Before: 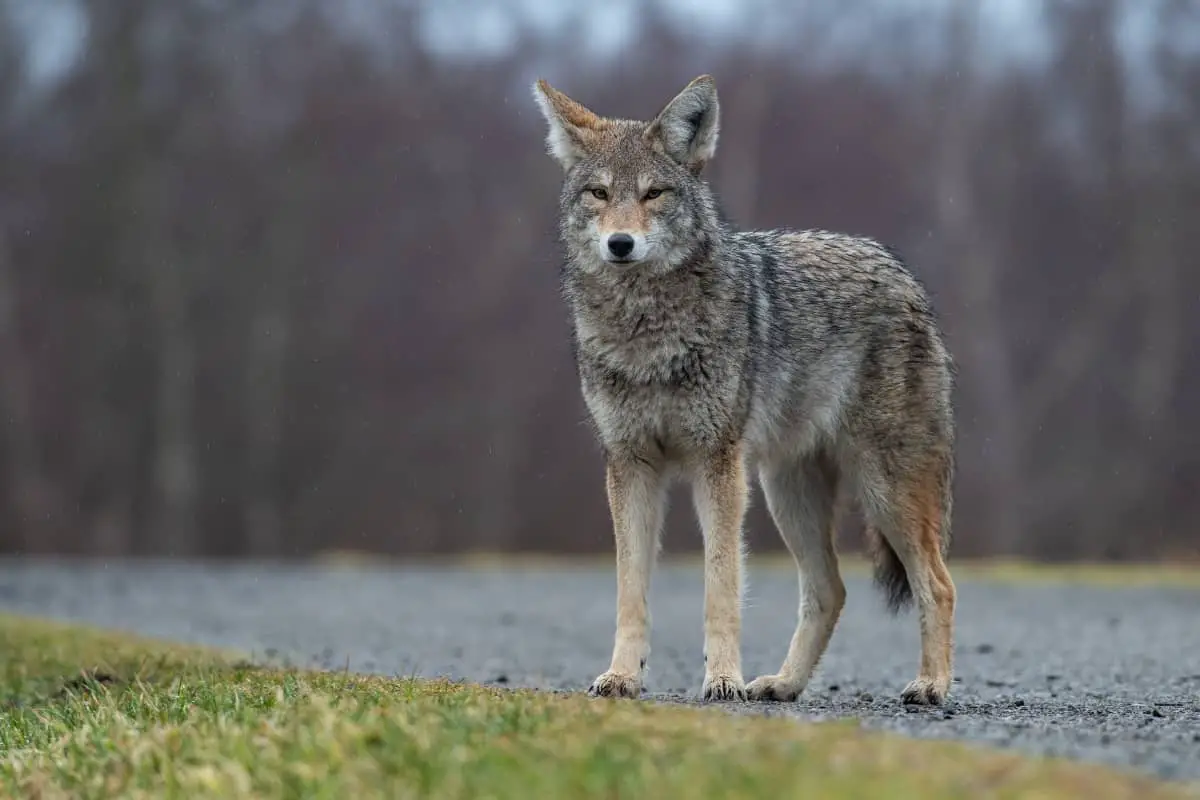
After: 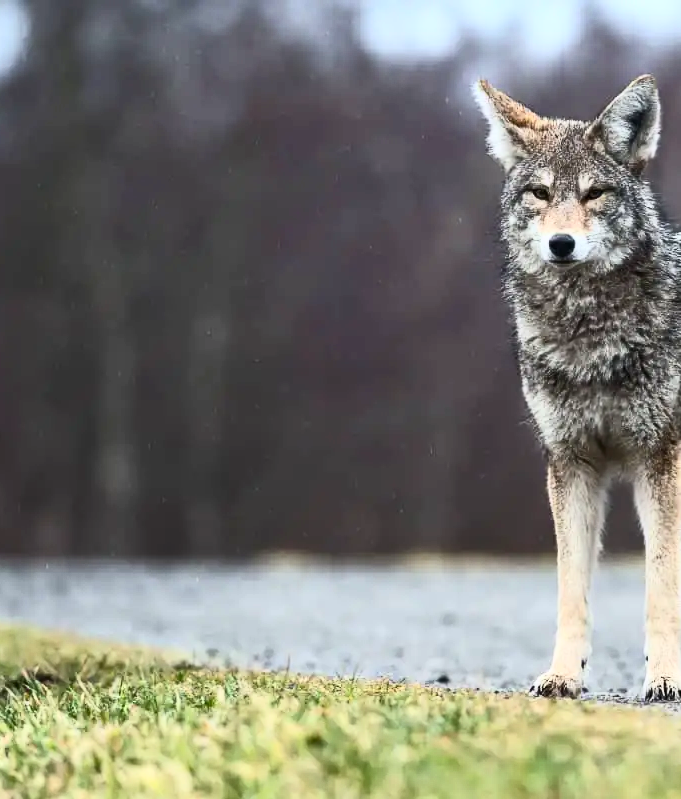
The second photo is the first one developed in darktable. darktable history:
crop: left 4.964%, right 38.221%
contrast brightness saturation: contrast 0.61, brightness 0.34, saturation 0.137
